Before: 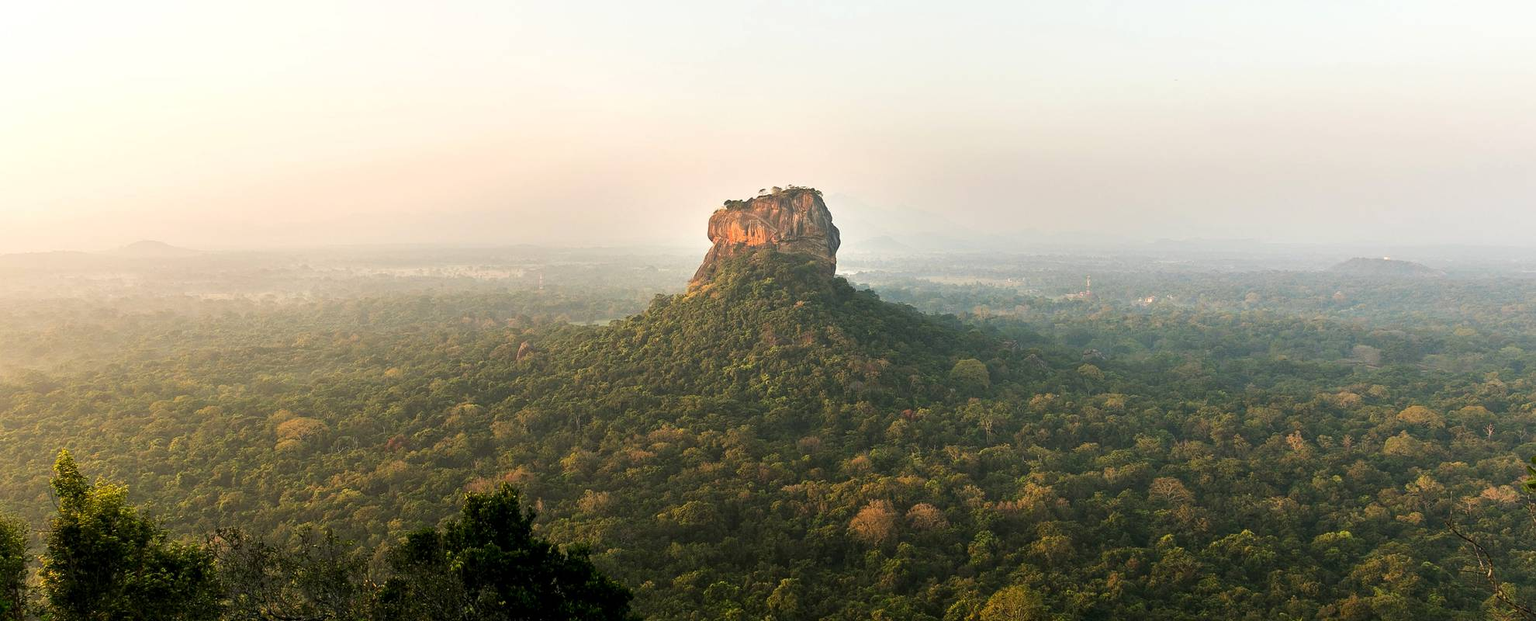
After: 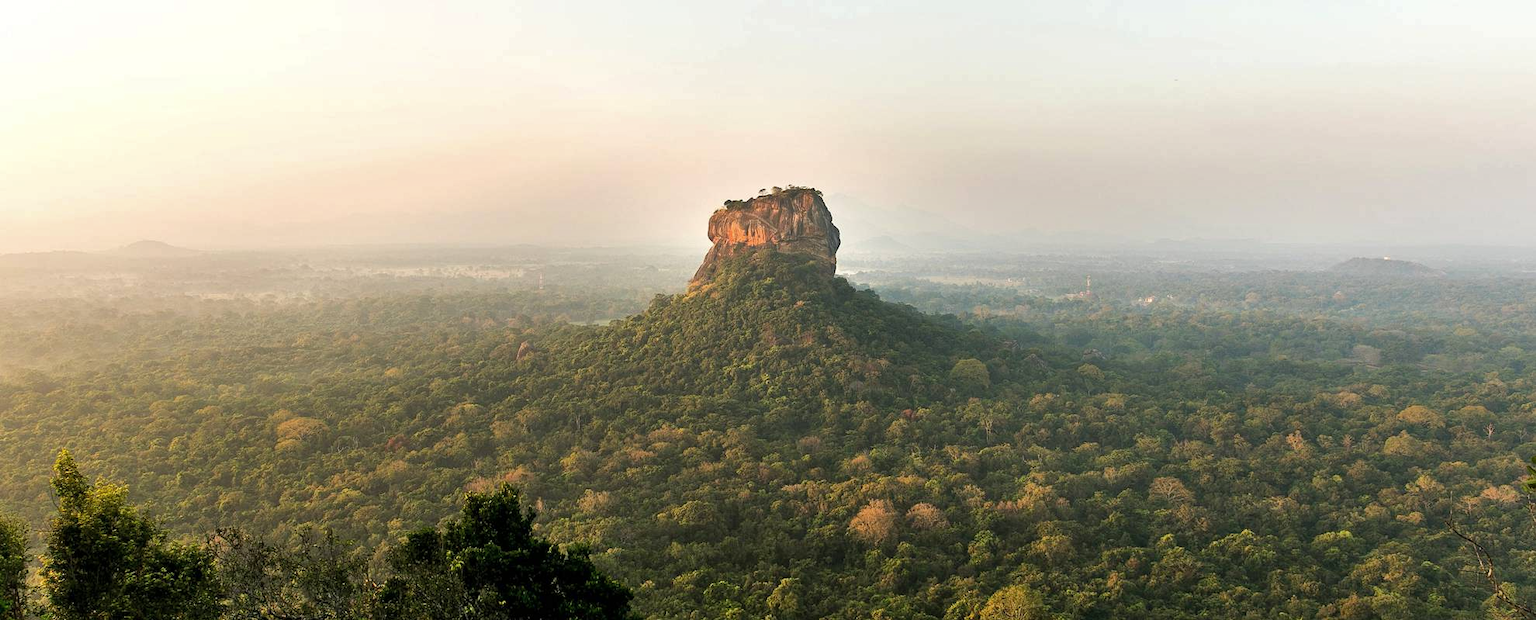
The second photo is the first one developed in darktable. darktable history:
shadows and highlights: shadows 48.52, highlights -41.66, soften with gaussian
